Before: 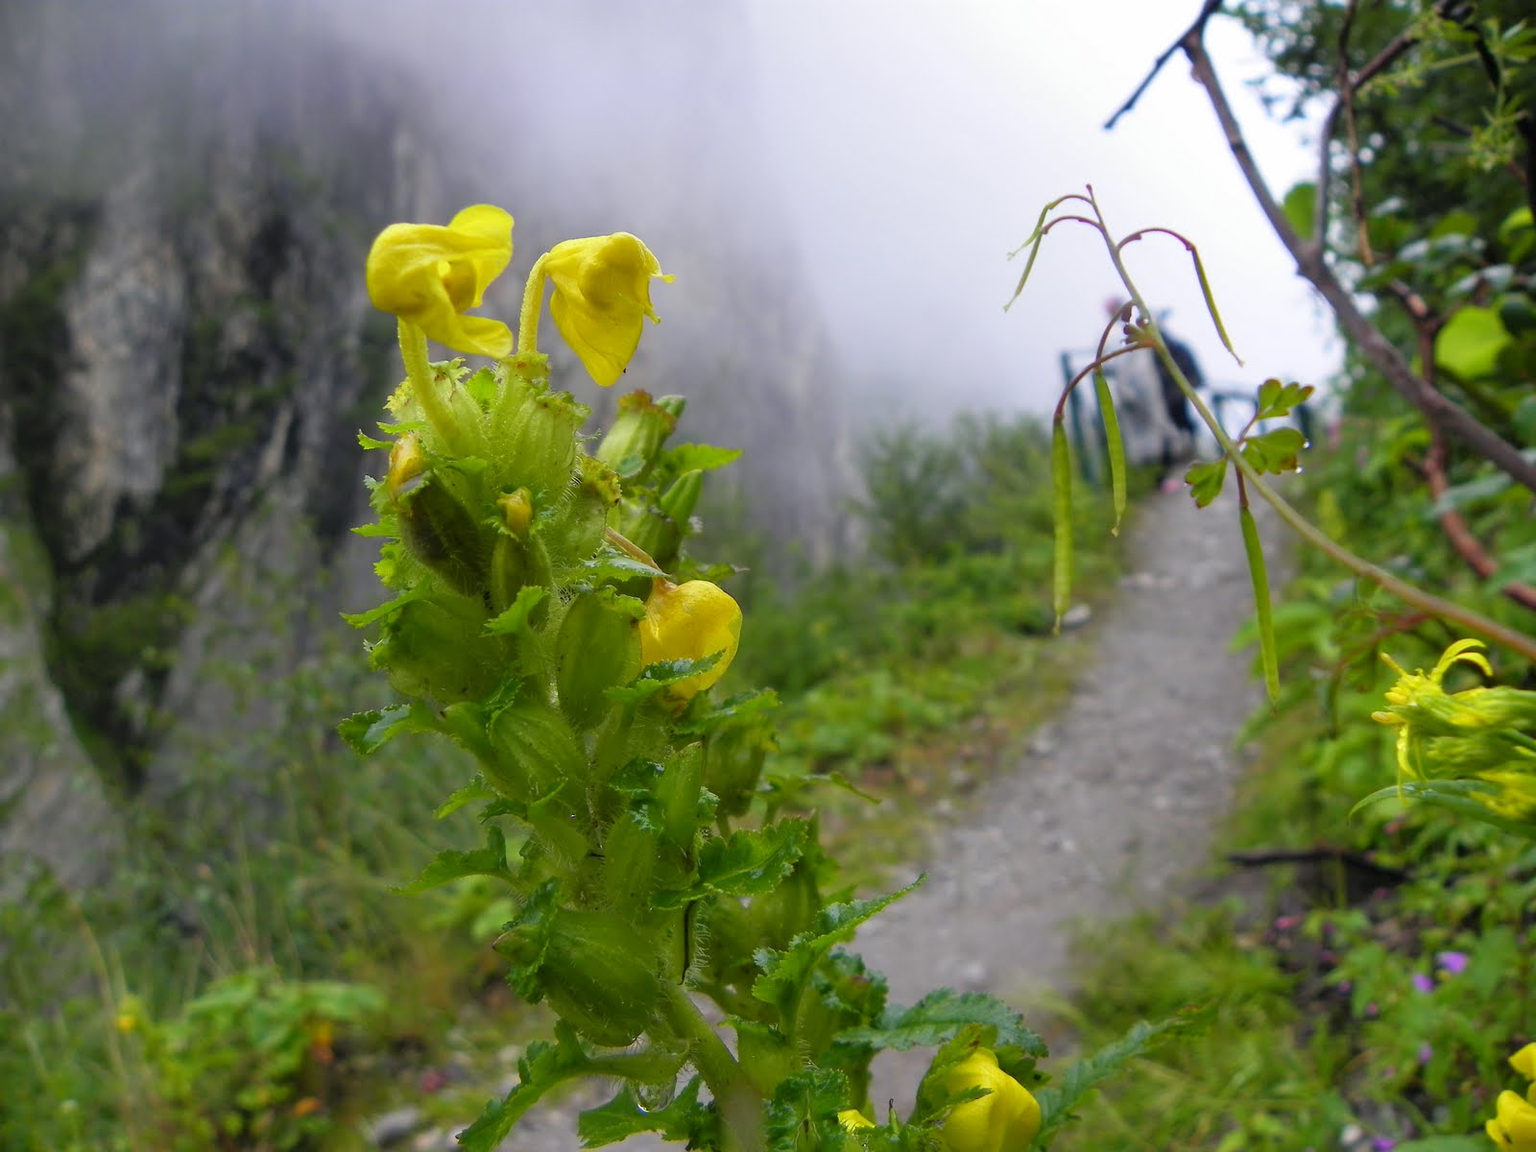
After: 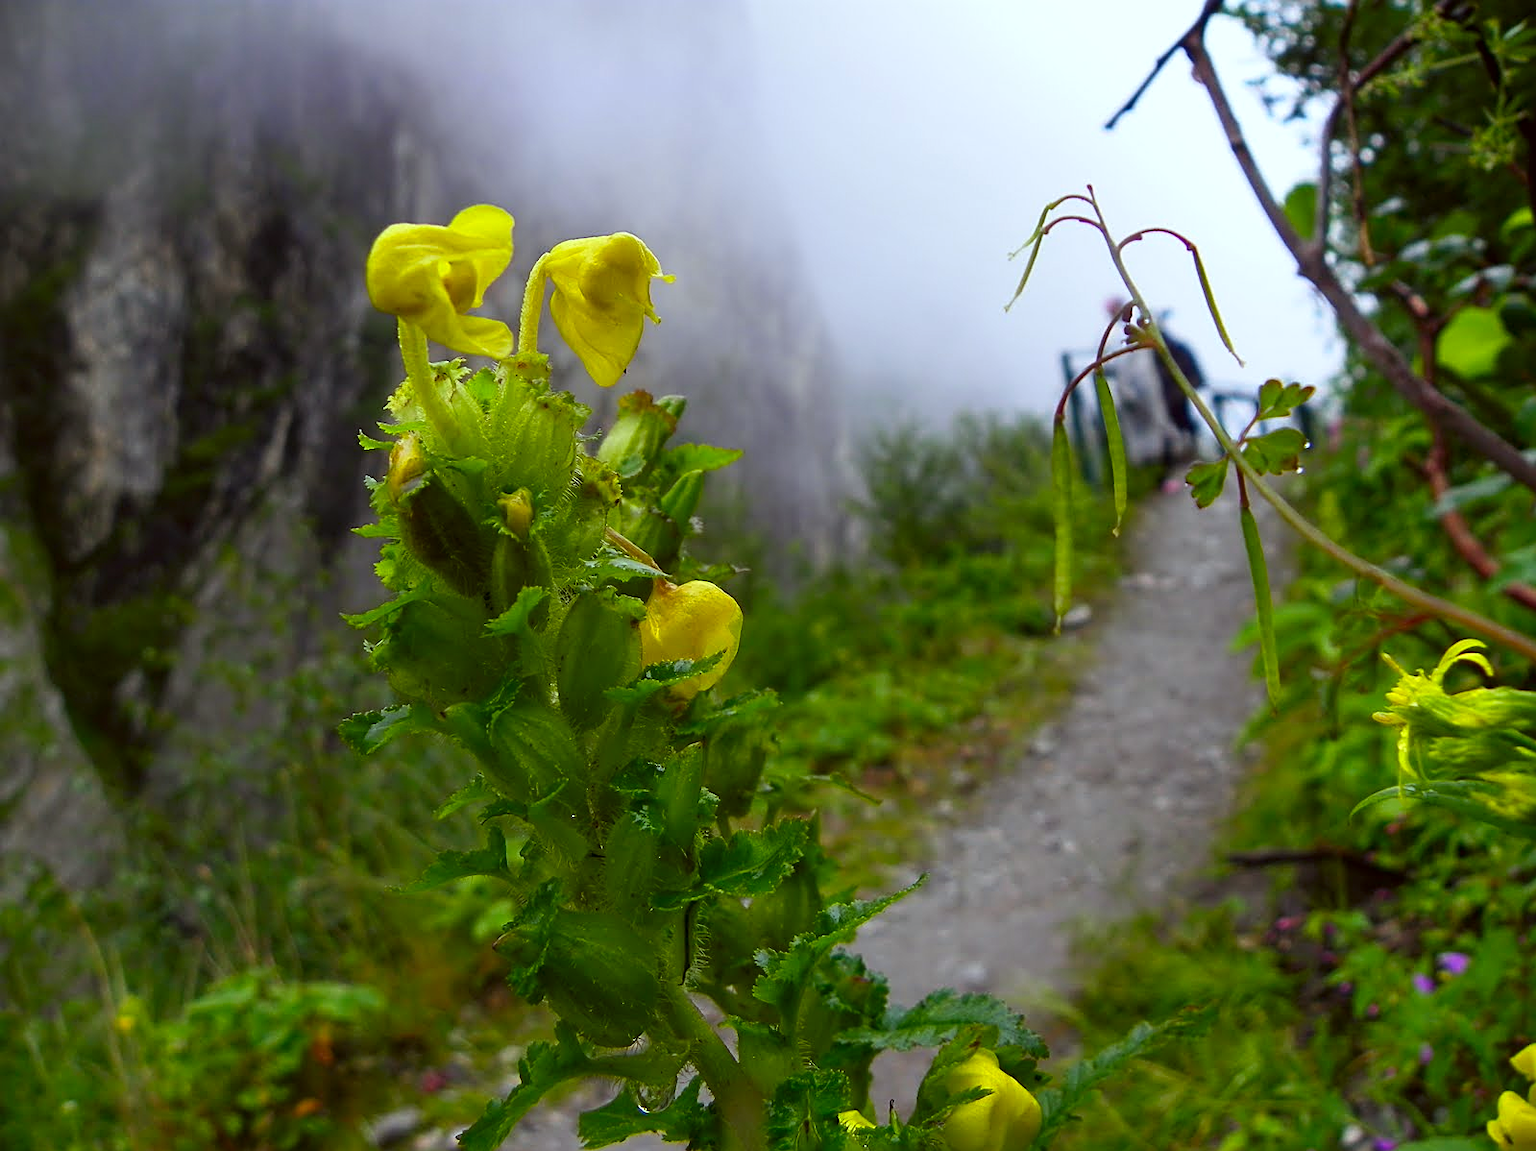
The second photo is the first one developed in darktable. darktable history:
contrast brightness saturation: contrast 0.12, brightness -0.12, saturation 0.2
color correction: highlights a* -4.98, highlights b* -3.76, shadows a* 3.83, shadows b* 4.08
sharpen: on, module defaults
